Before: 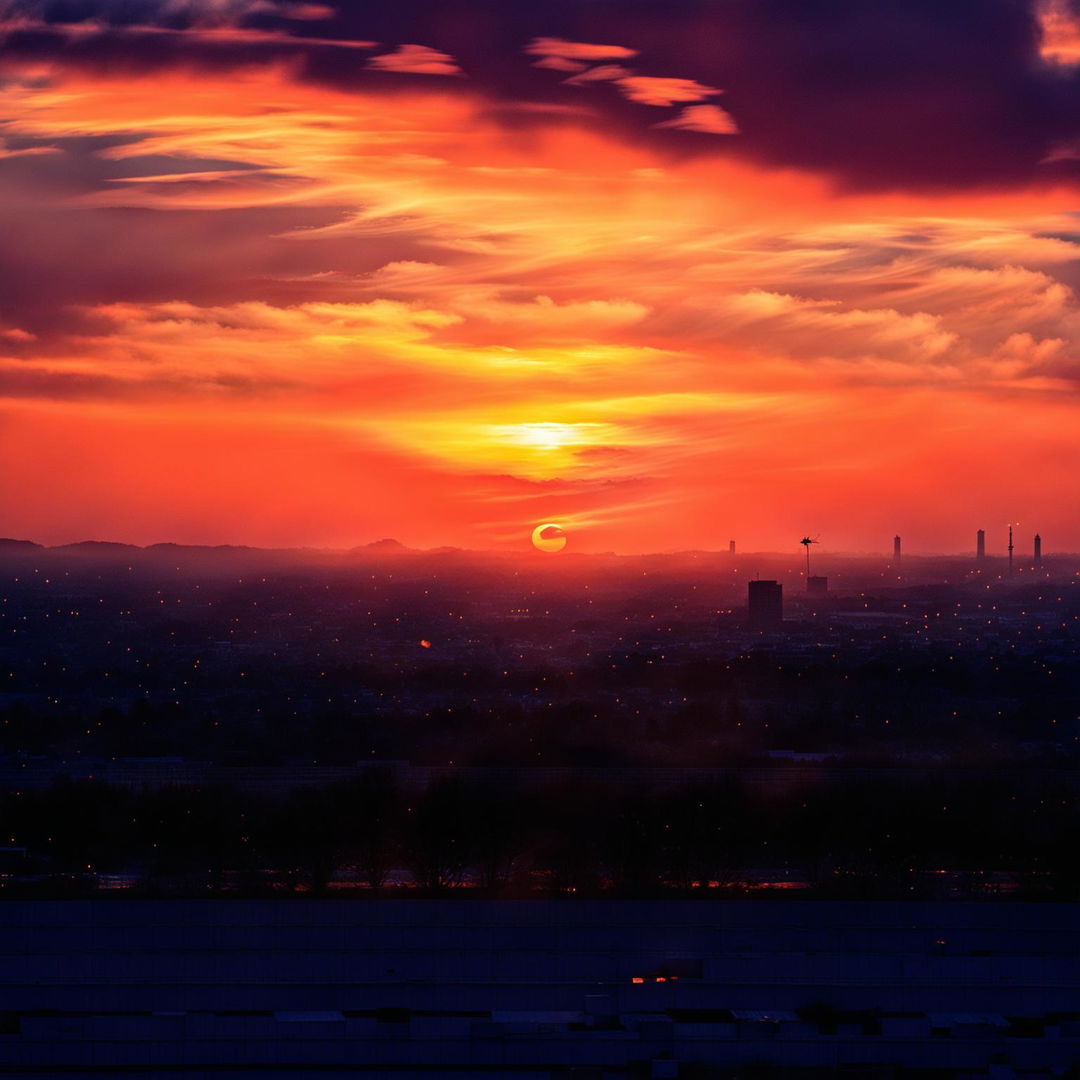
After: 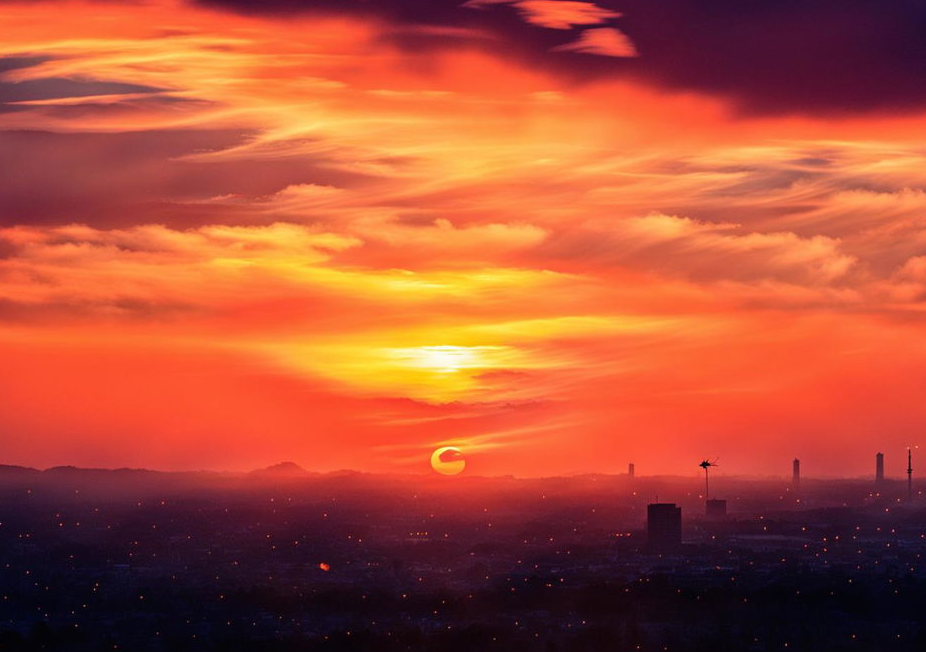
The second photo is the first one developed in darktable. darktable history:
crop and rotate: left 9.365%, top 7.152%, right 4.812%, bottom 32.45%
